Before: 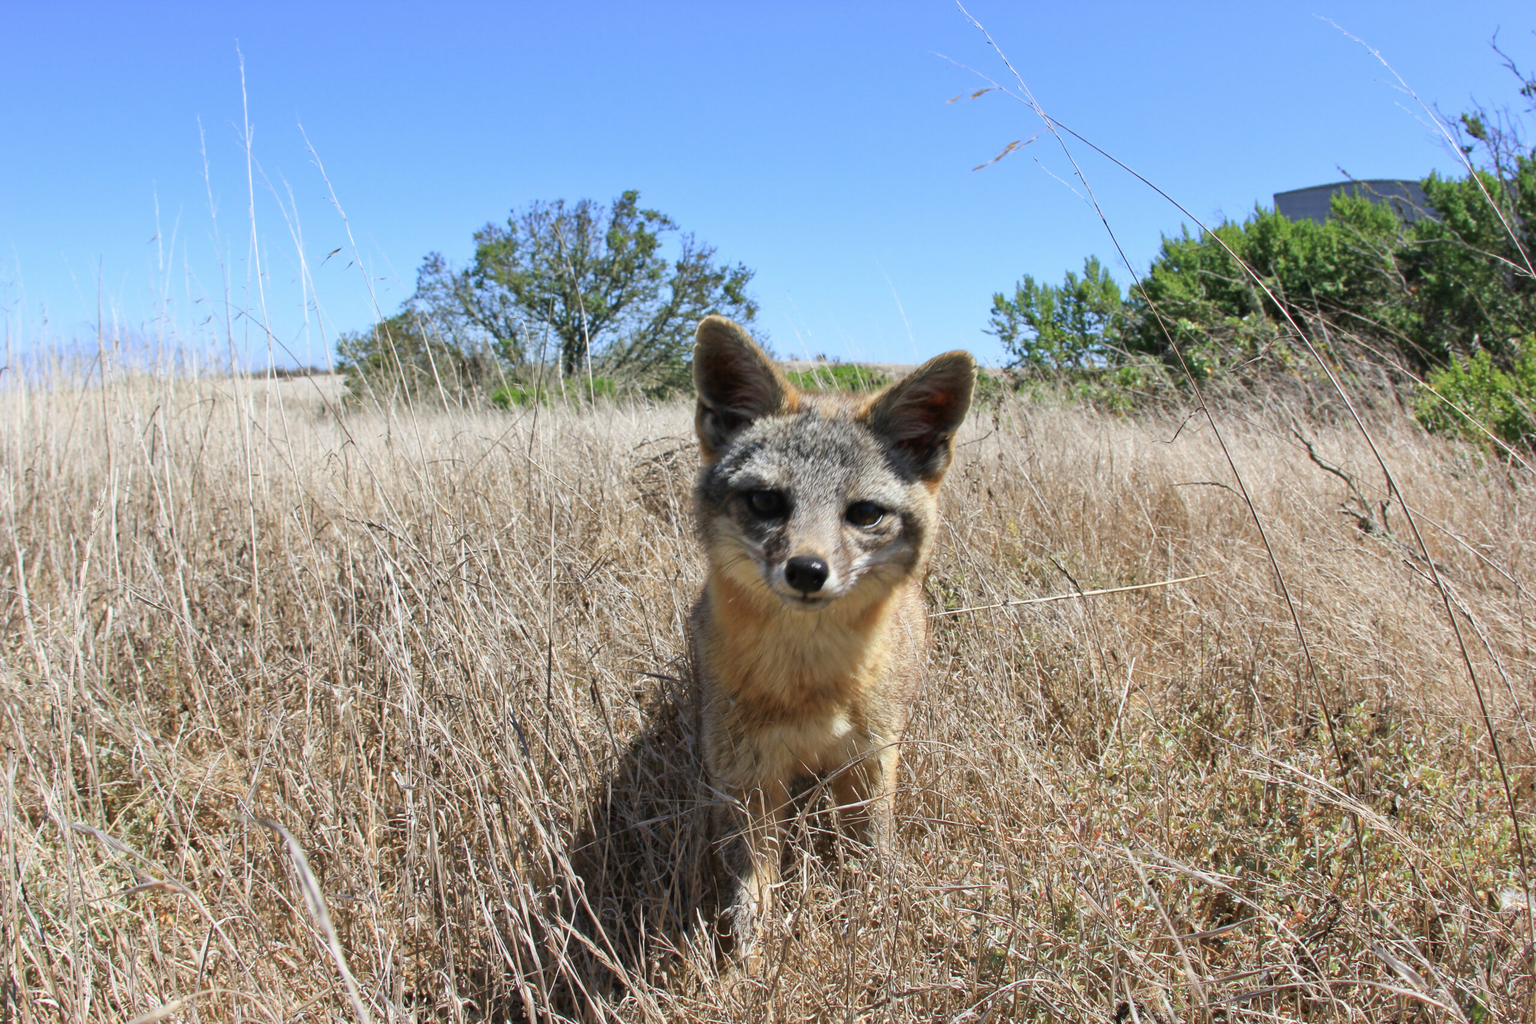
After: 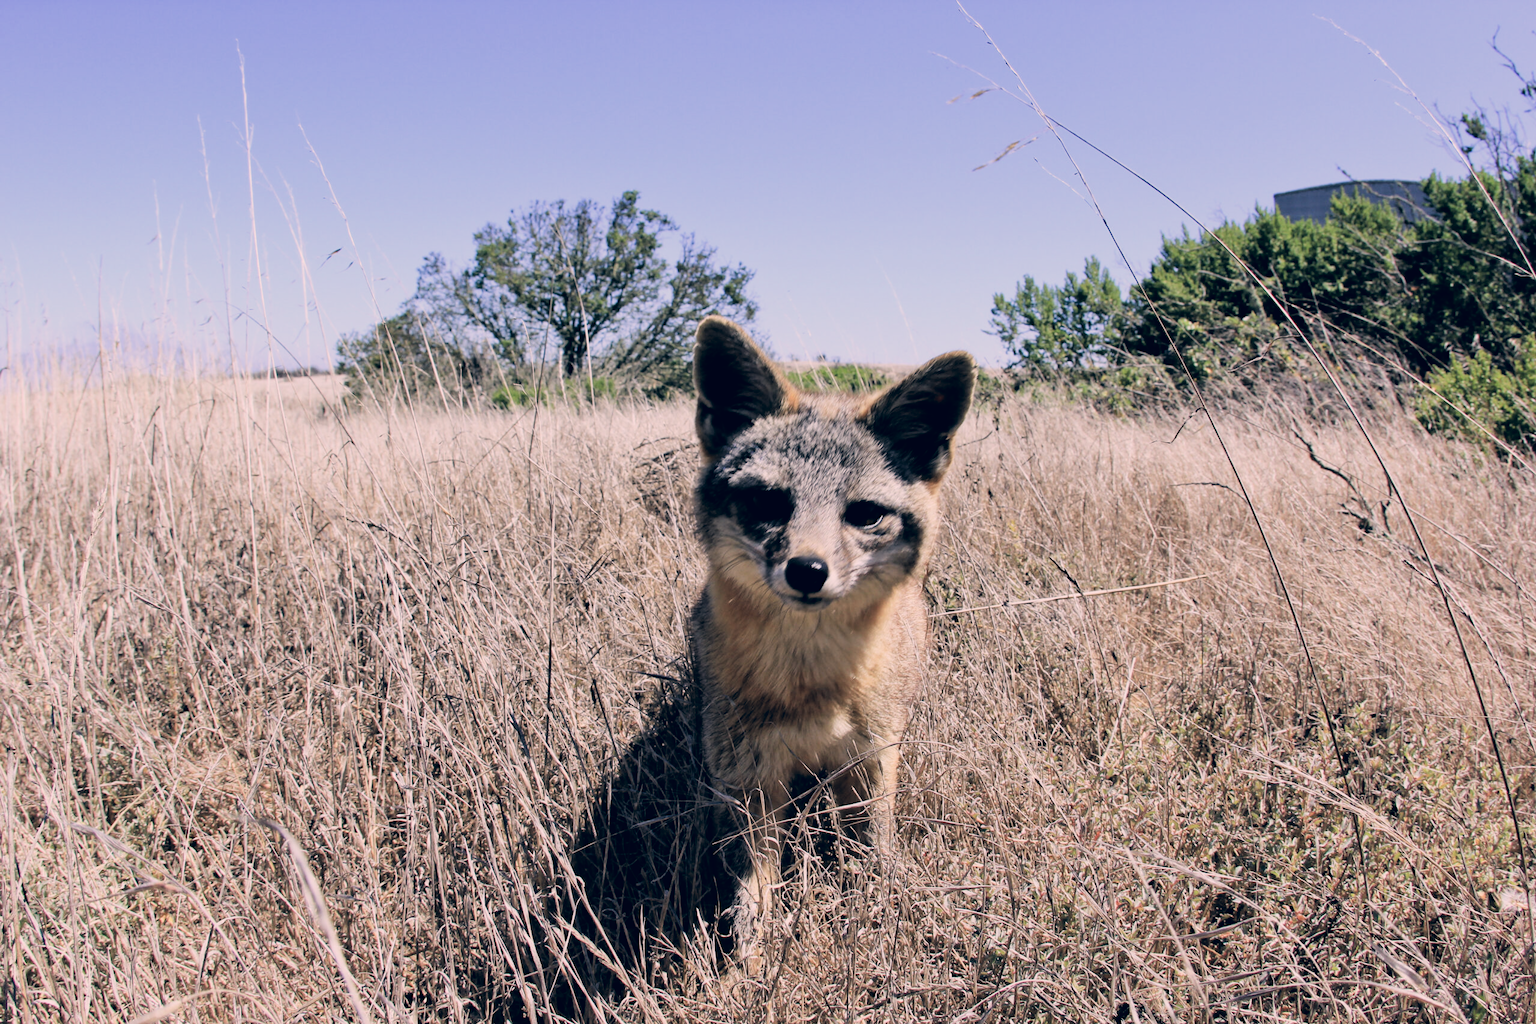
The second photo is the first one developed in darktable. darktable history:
color correction: highlights a* 14.2, highlights b* 6.12, shadows a* -6.25, shadows b* -15.28, saturation 0.836
filmic rgb: black relative exposure -5.09 EV, white relative exposure 3.99 EV, hardness 2.9, contrast 1.408, highlights saturation mix -28.68%
